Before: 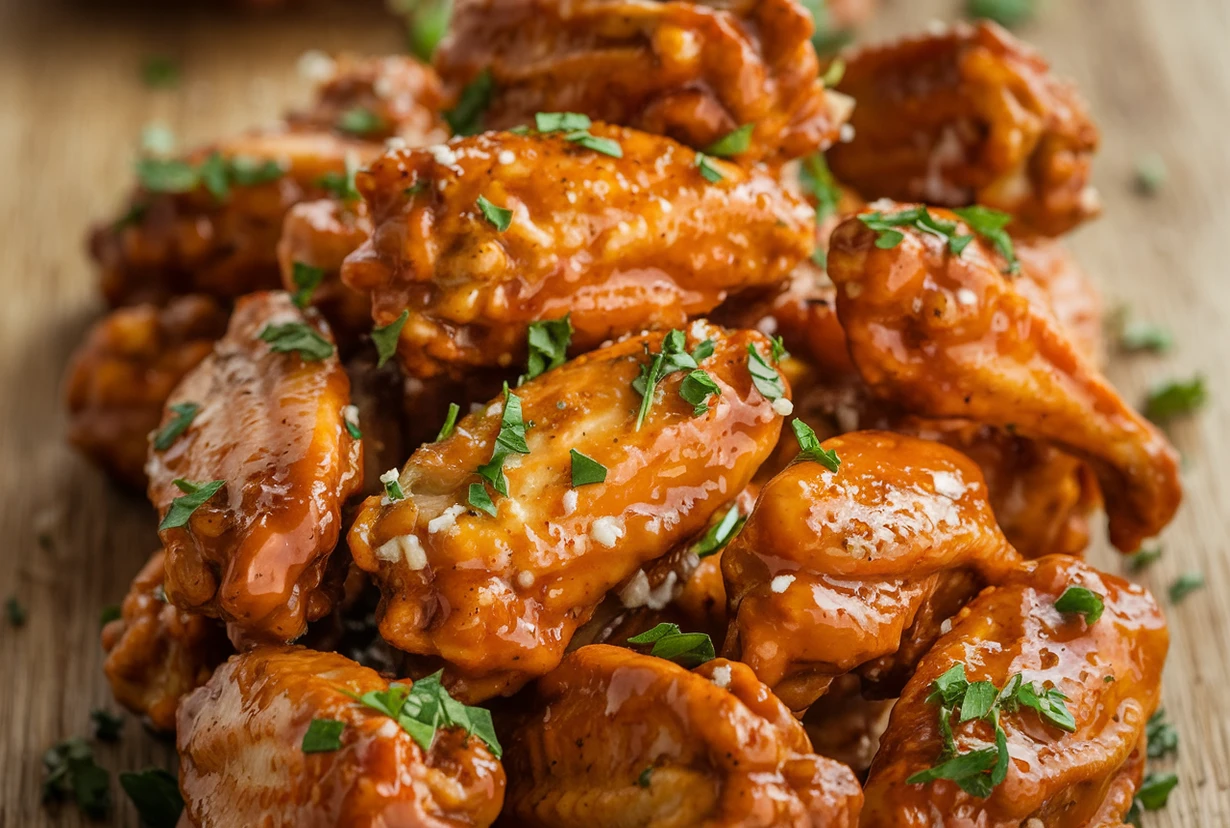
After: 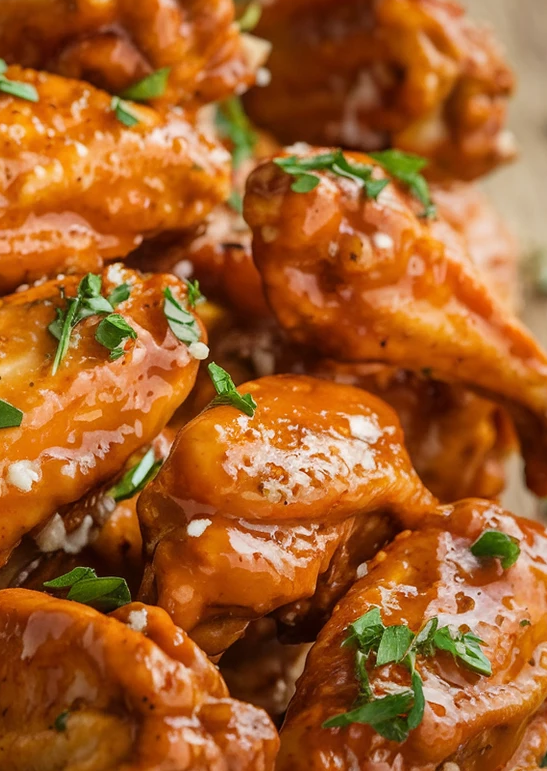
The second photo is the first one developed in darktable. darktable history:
crop: left 47.538%, top 6.856%, right 7.912%
